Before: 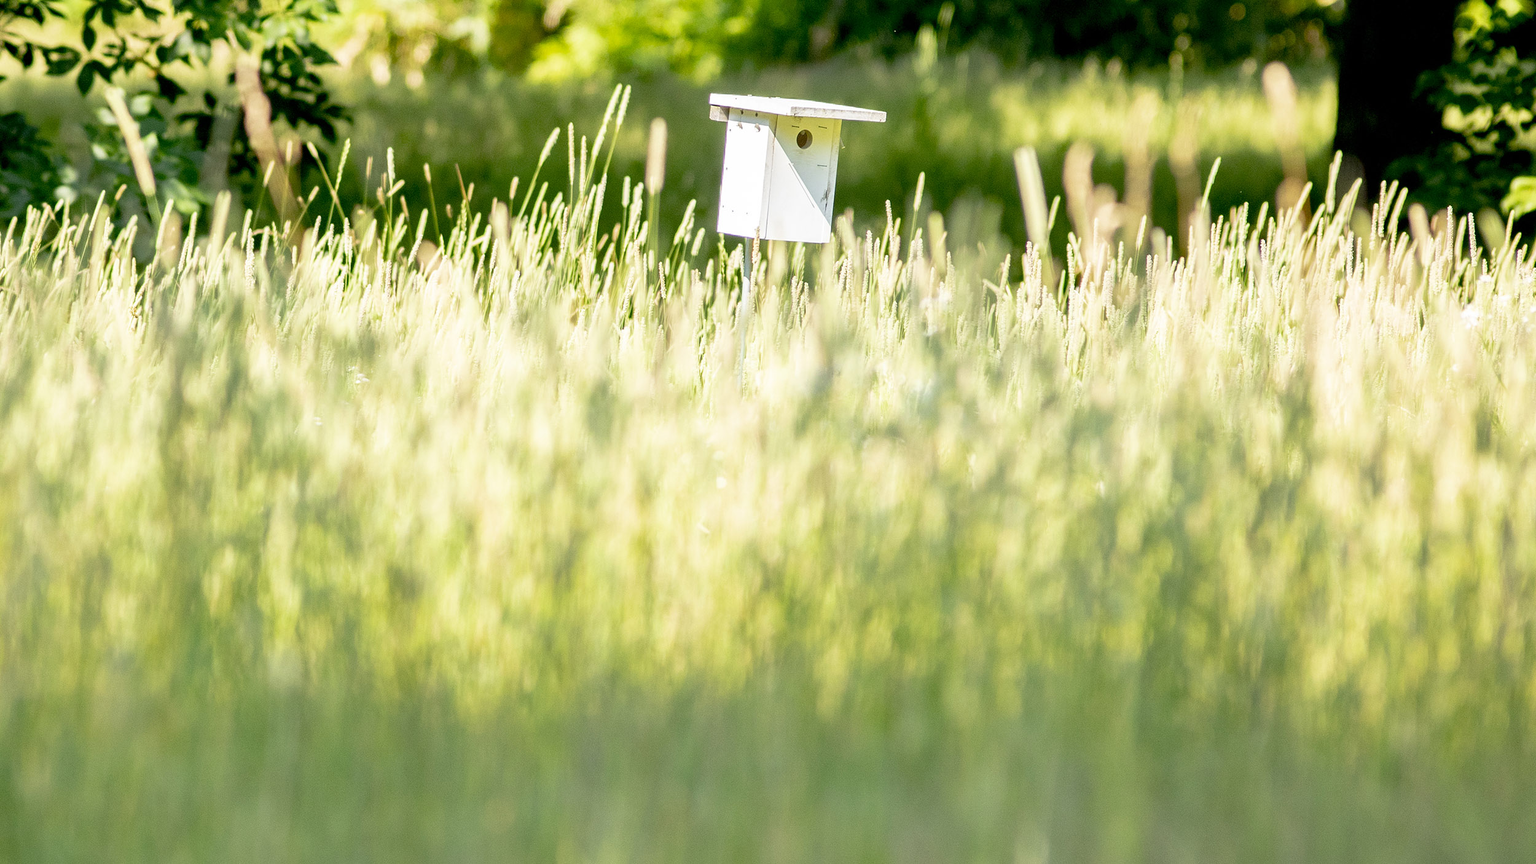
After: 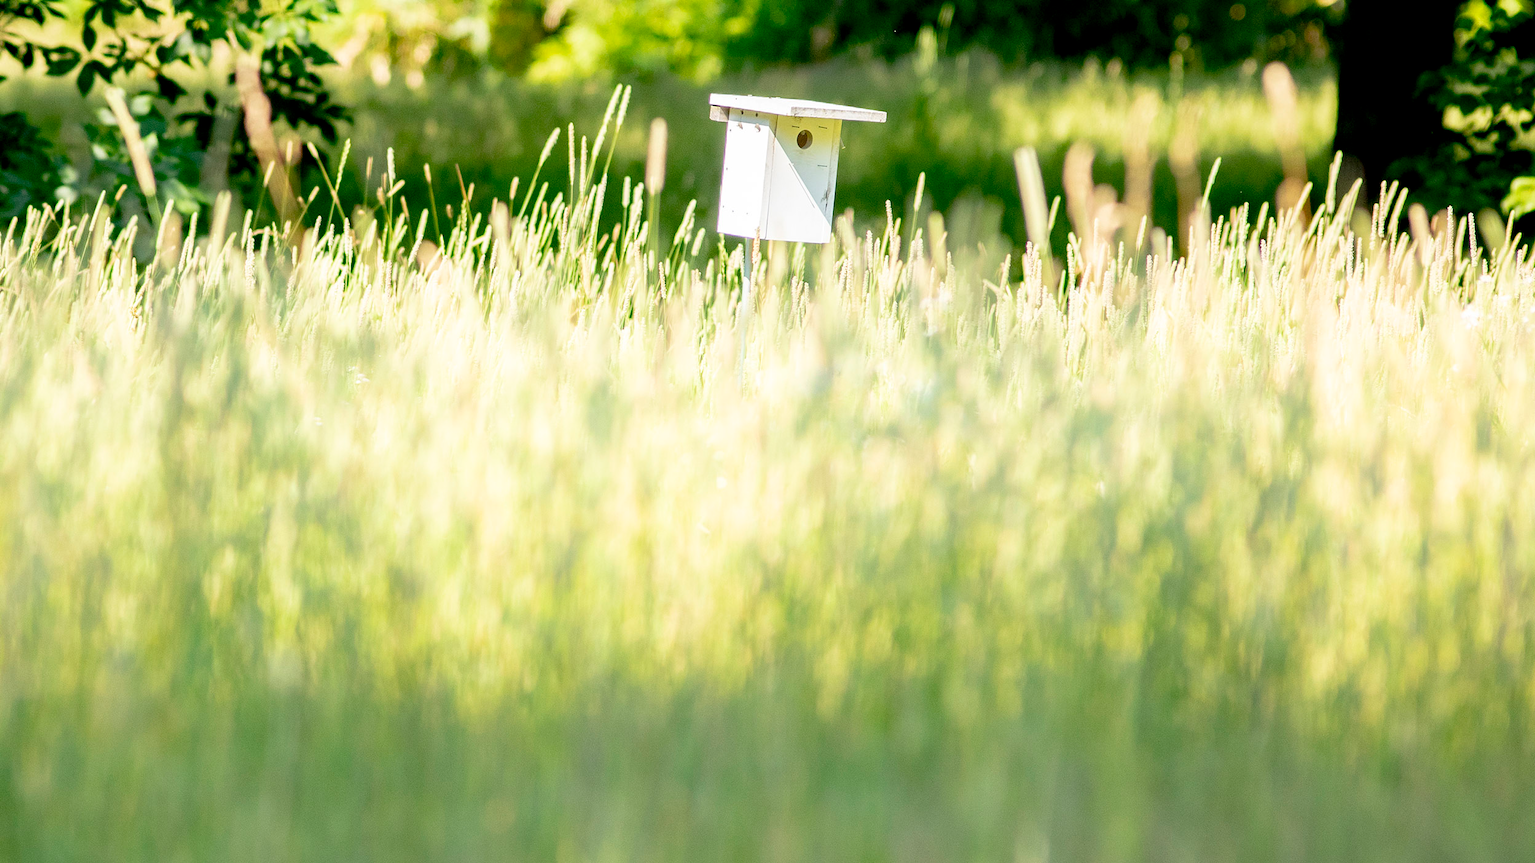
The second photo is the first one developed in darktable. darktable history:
shadows and highlights: shadows -23.15, highlights 44.57, soften with gaussian
